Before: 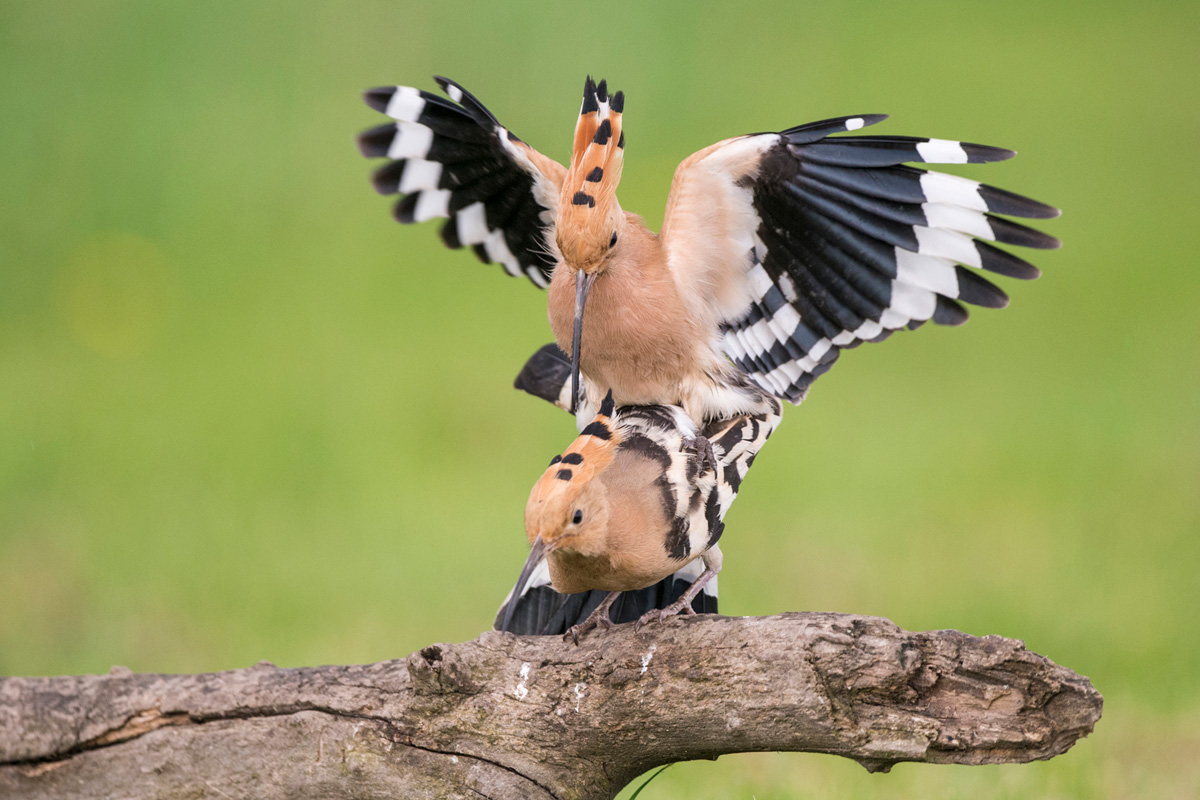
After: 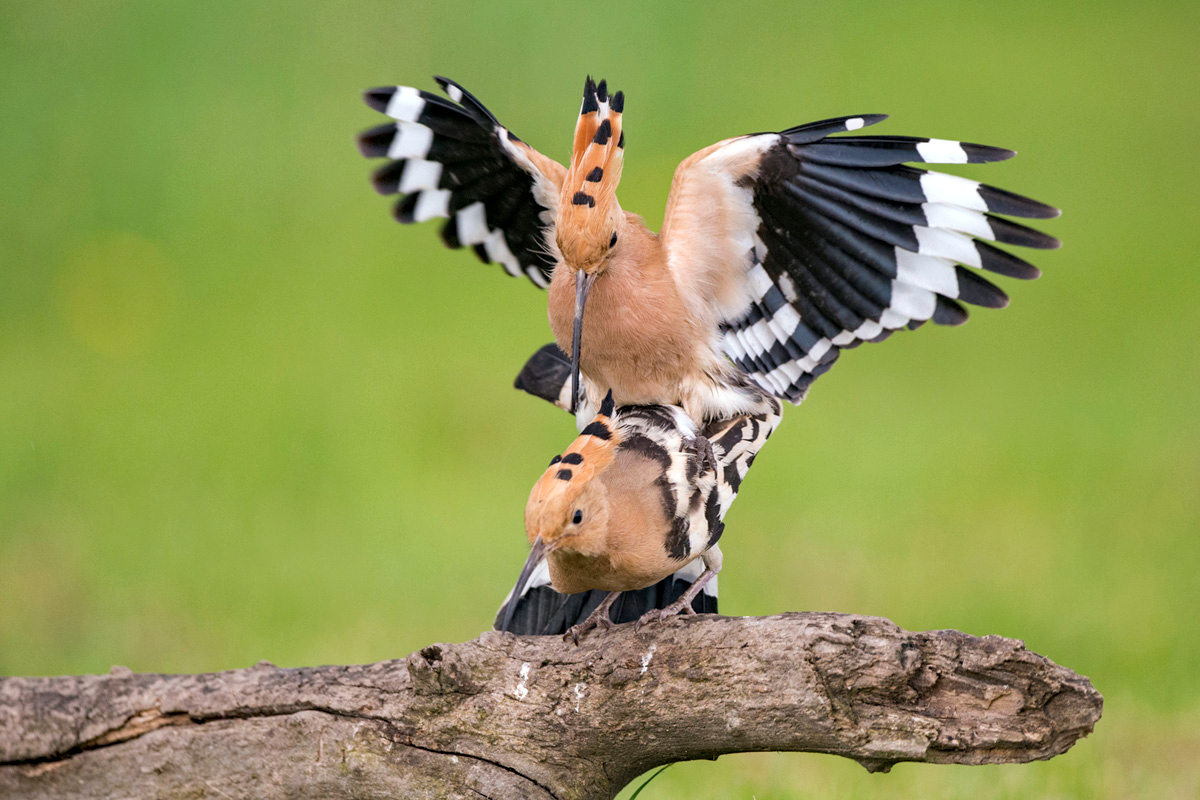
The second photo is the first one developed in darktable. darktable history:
haze removal: strength 0.281, distance 0.247, compatibility mode true, adaptive false
